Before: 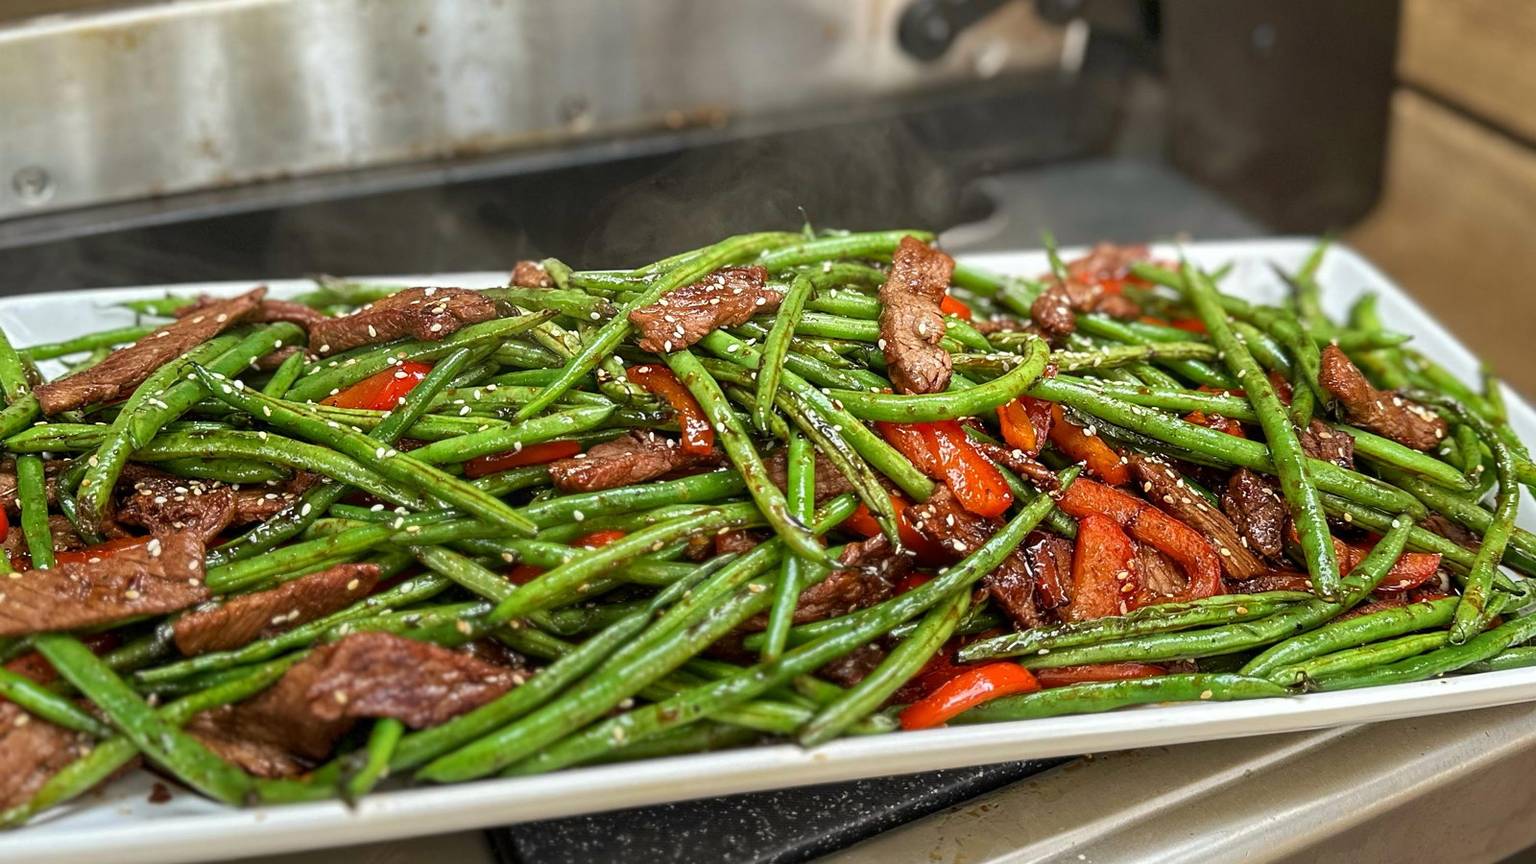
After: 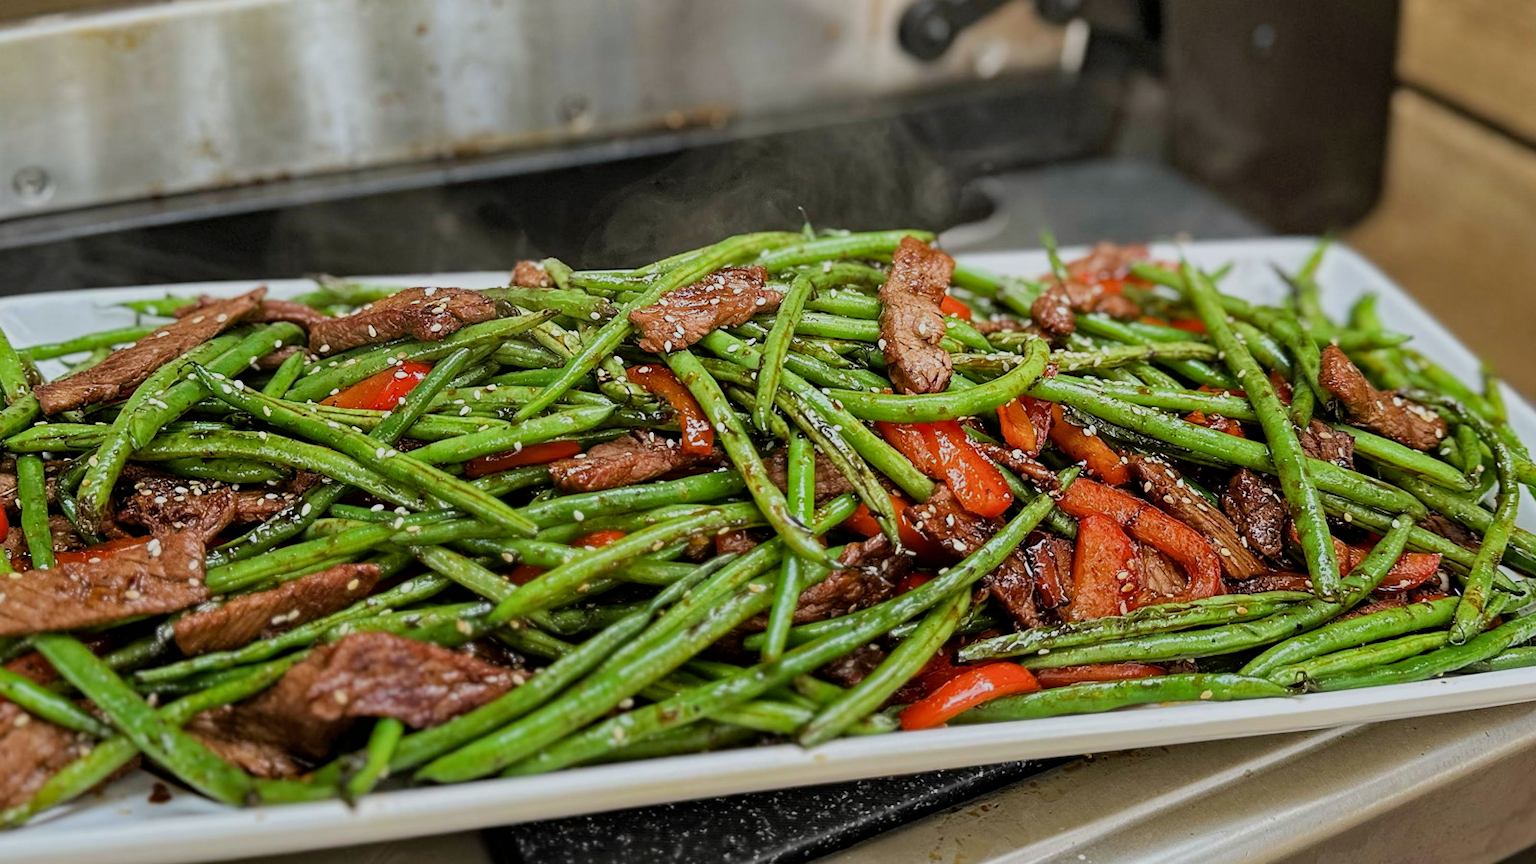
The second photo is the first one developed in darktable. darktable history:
haze removal: compatibility mode true, adaptive false
white balance: red 0.98, blue 1.034
shadows and highlights: shadows 37.27, highlights -28.18, soften with gaussian
filmic rgb: black relative exposure -7.65 EV, white relative exposure 4.56 EV, hardness 3.61
